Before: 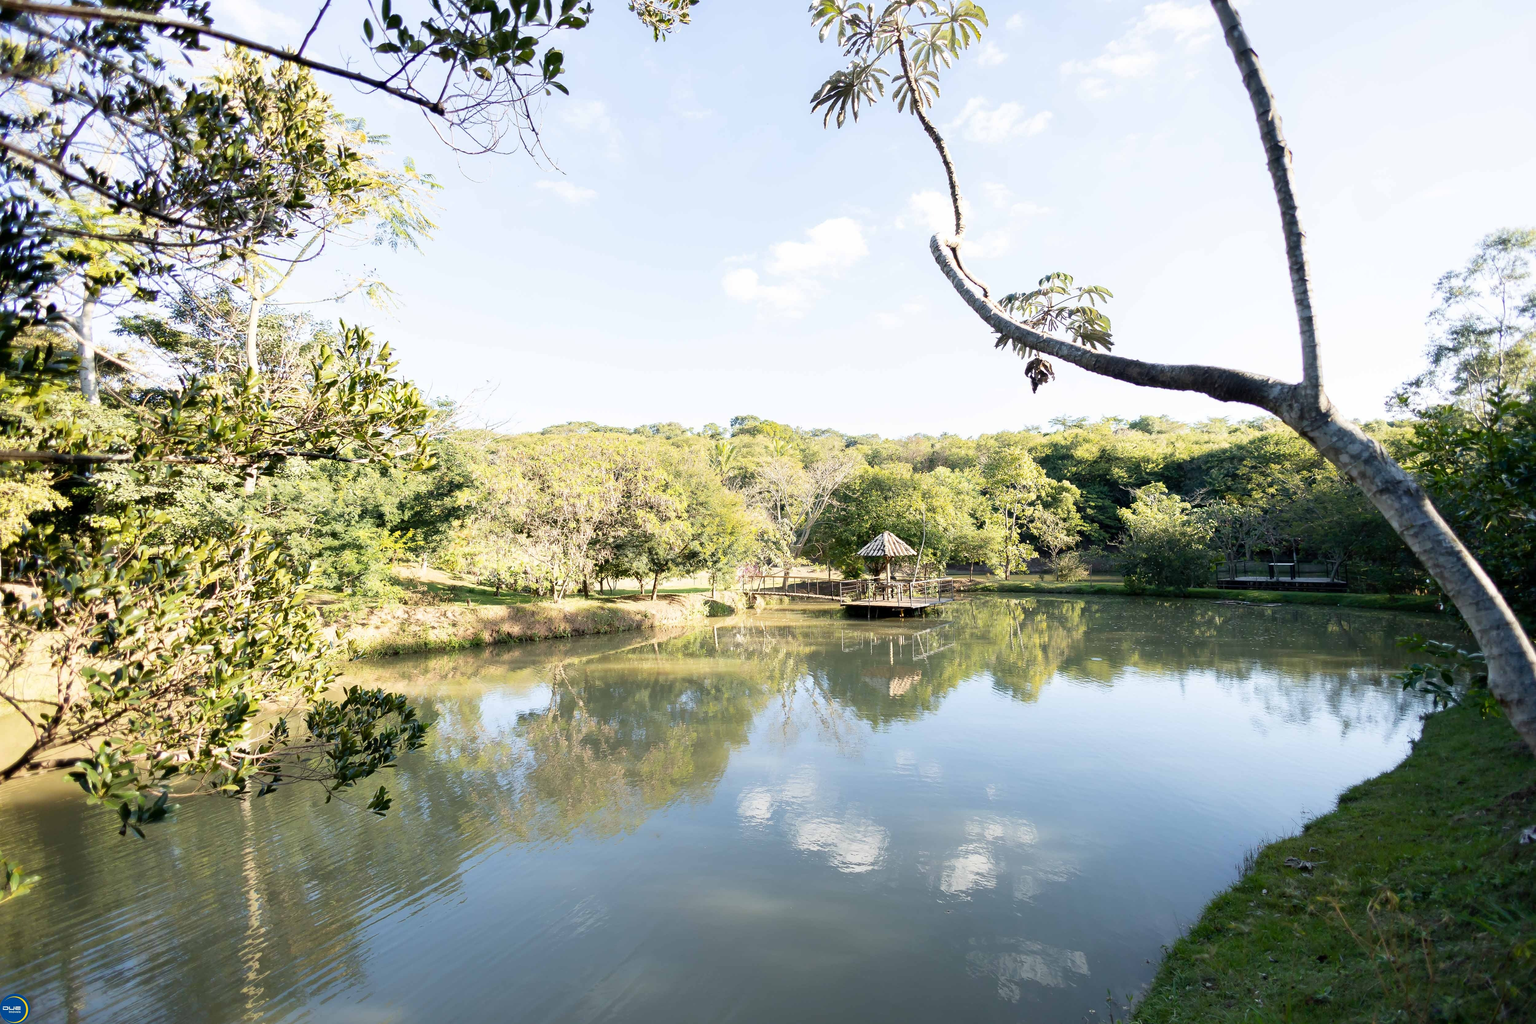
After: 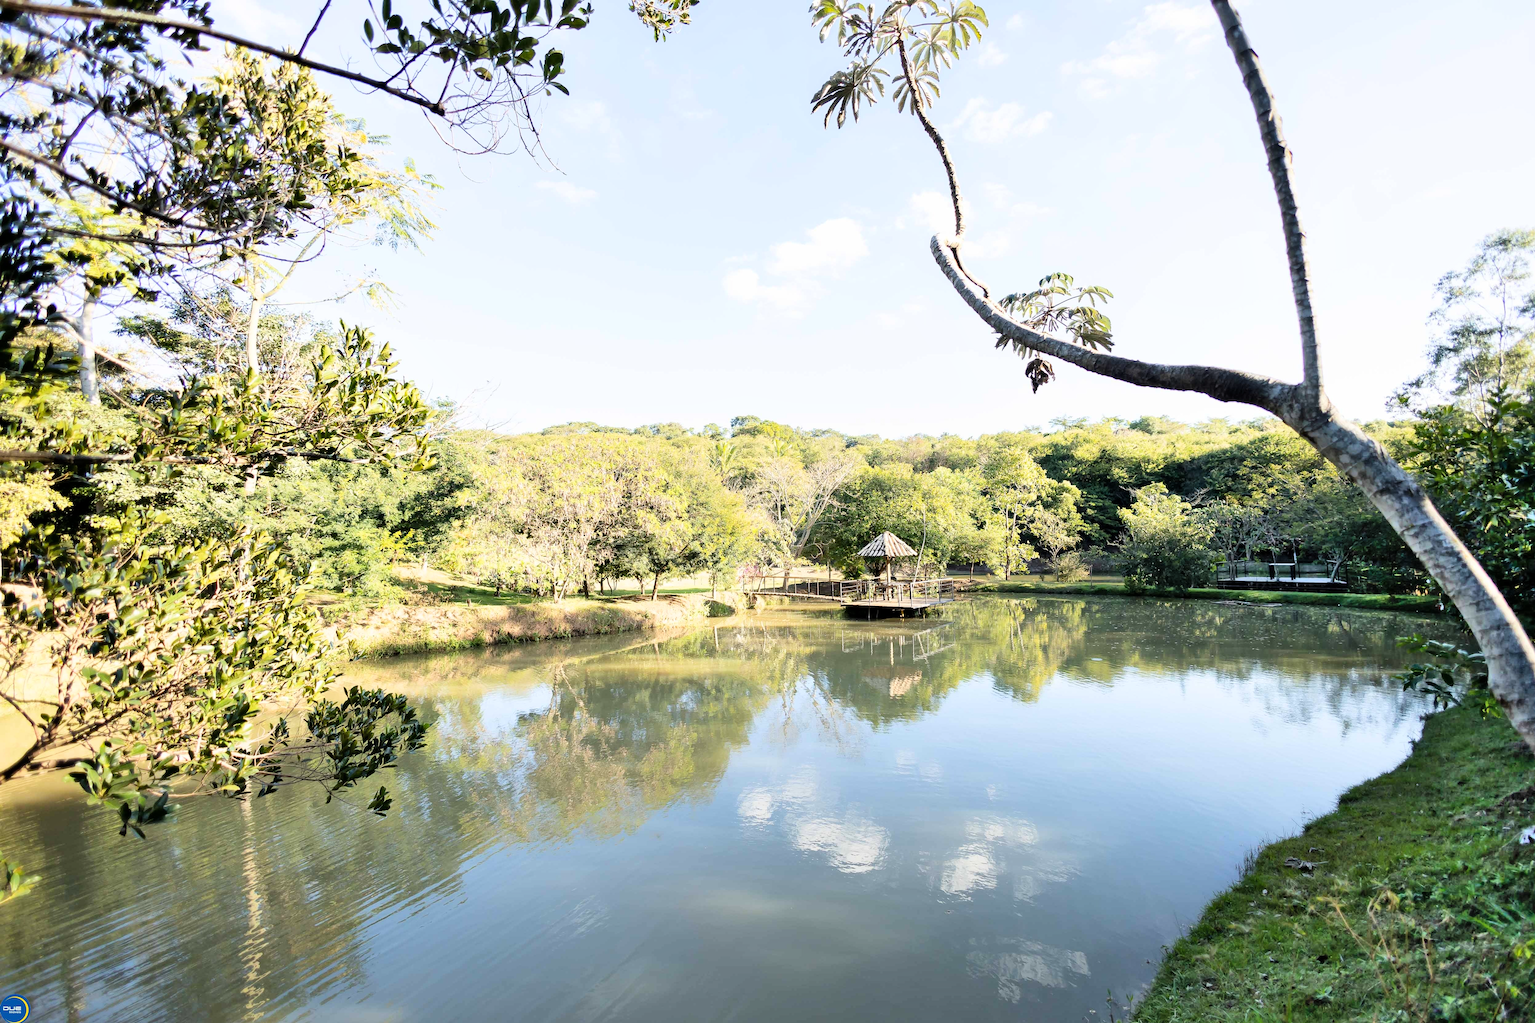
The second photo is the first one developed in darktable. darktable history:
white balance: red 1, blue 1
shadows and highlights: shadows 75, highlights -25, soften with gaussian
tone curve: curves: ch0 [(0, 0) (0.004, 0.001) (0.133, 0.112) (0.325, 0.362) (0.832, 0.893) (1, 1)], color space Lab, linked channels, preserve colors none
